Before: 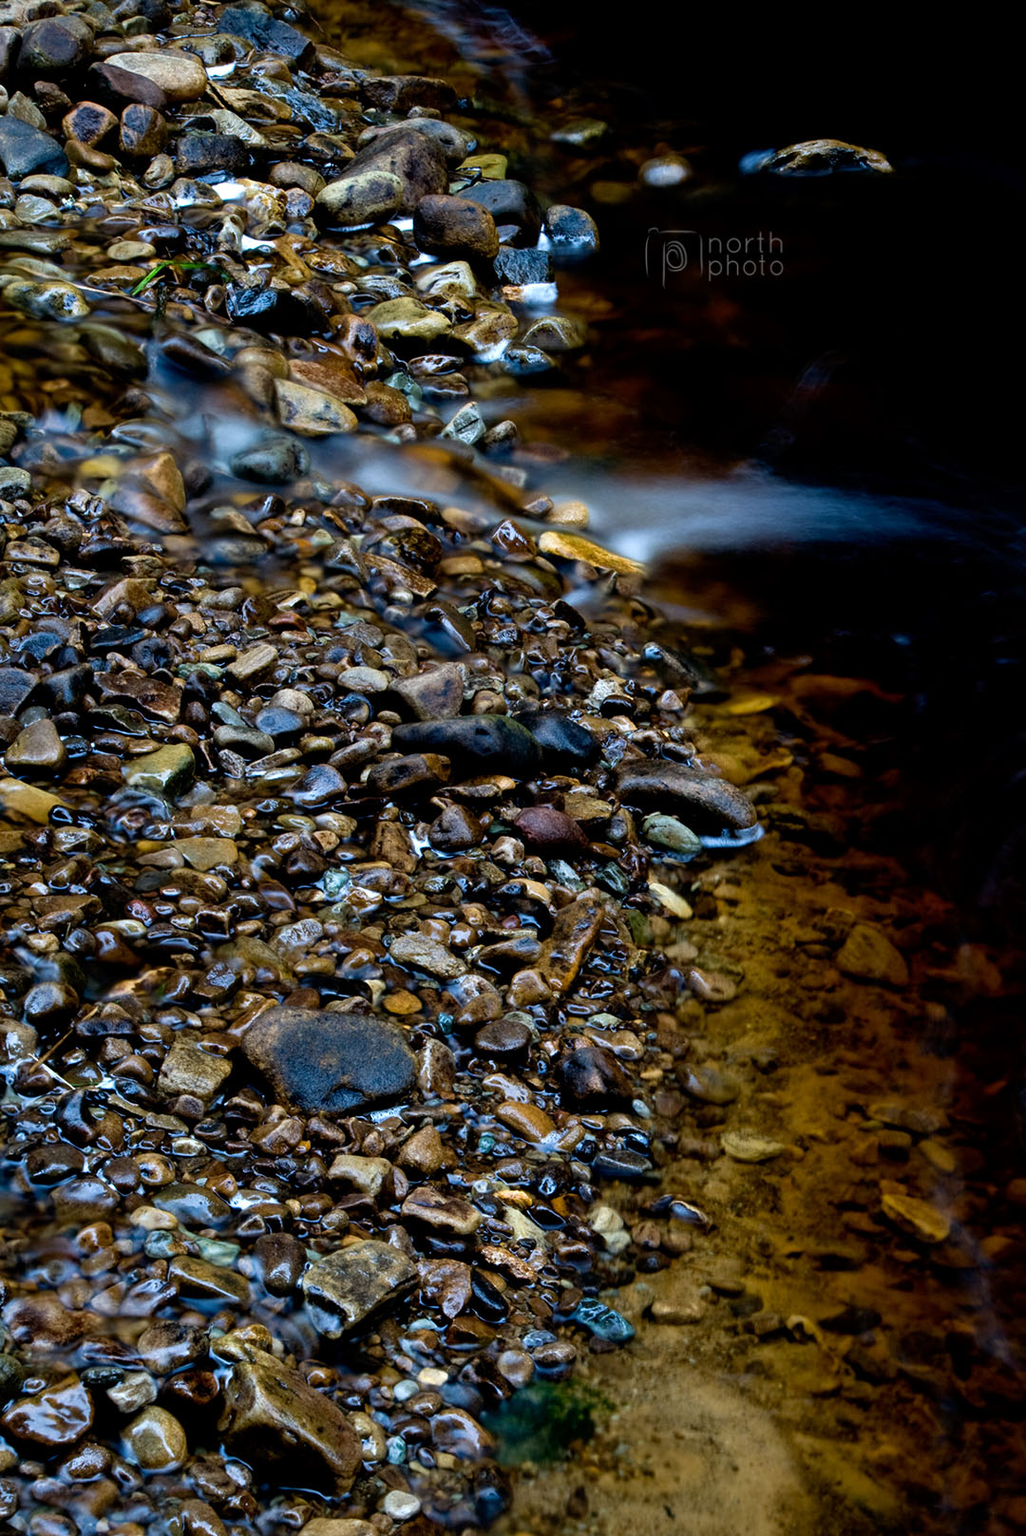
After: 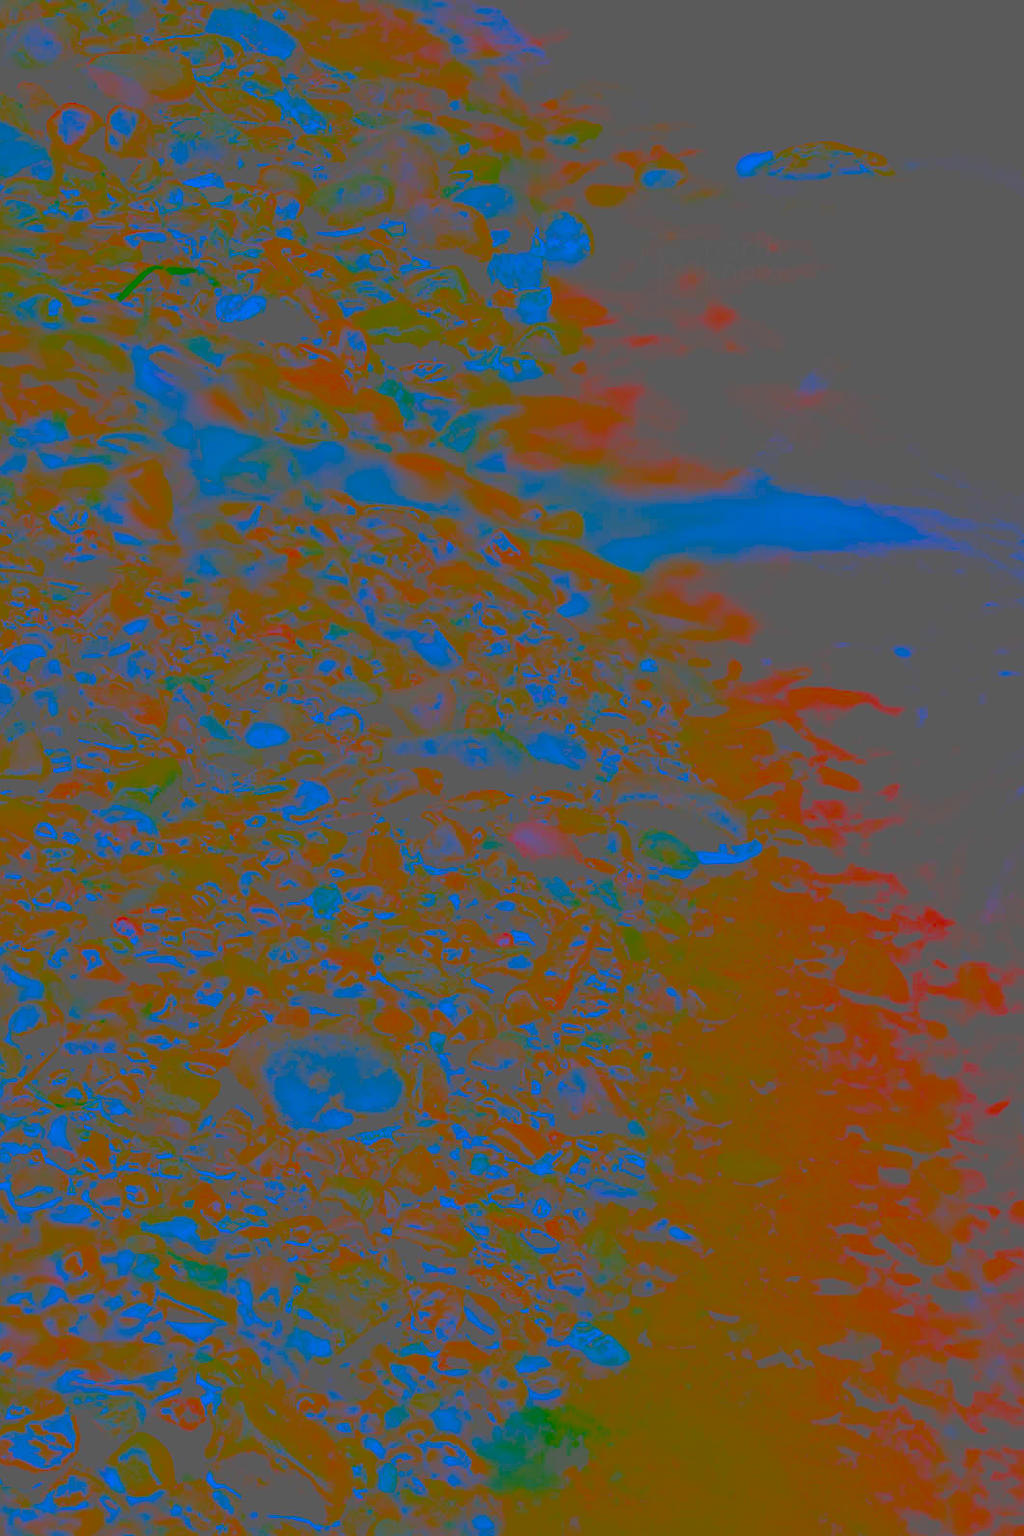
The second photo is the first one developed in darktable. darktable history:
exposure: black level correction 0, exposure 1.199 EV, compensate highlight preservation false
crop: left 1.638%, right 0.281%, bottom 1.815%
shadows and highlights: shadows 5.19, soften with gaussian
contrast brightness saturation: contrast -0.983, brightness -0.178, saturation 0.767
